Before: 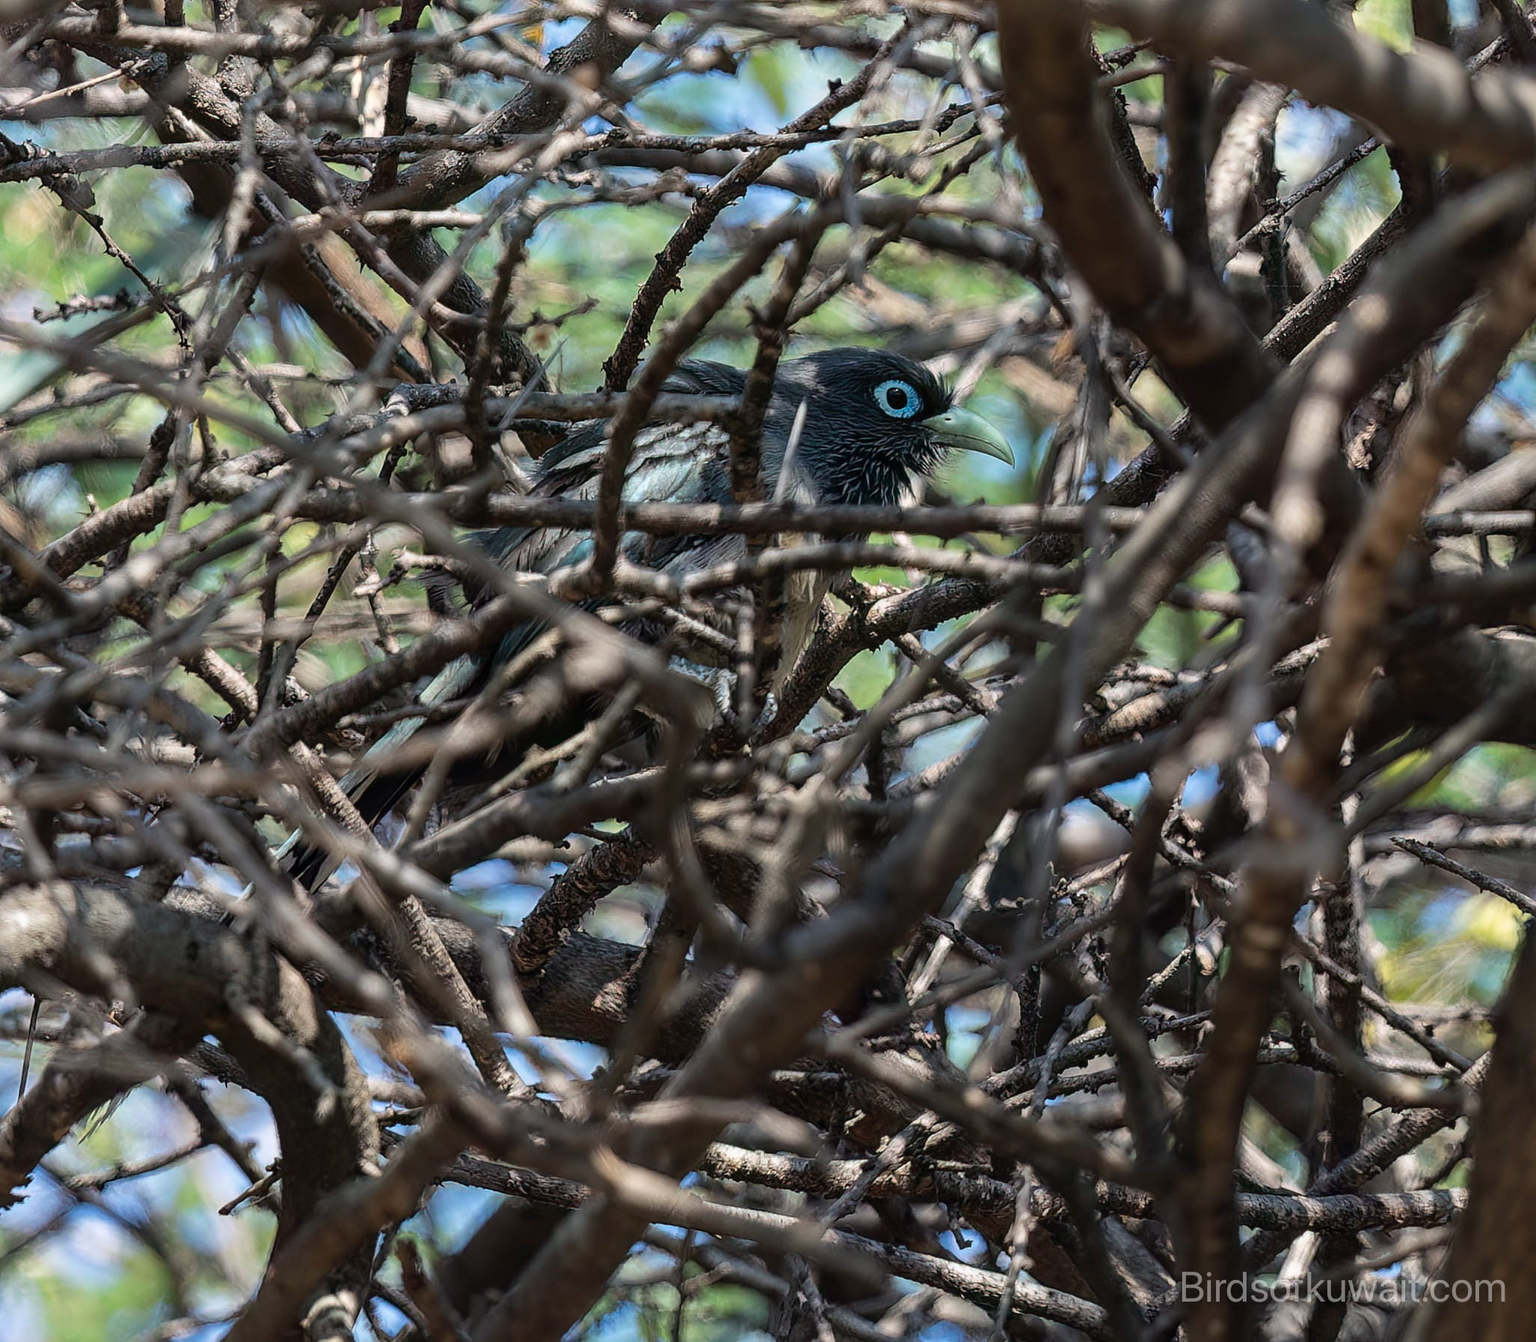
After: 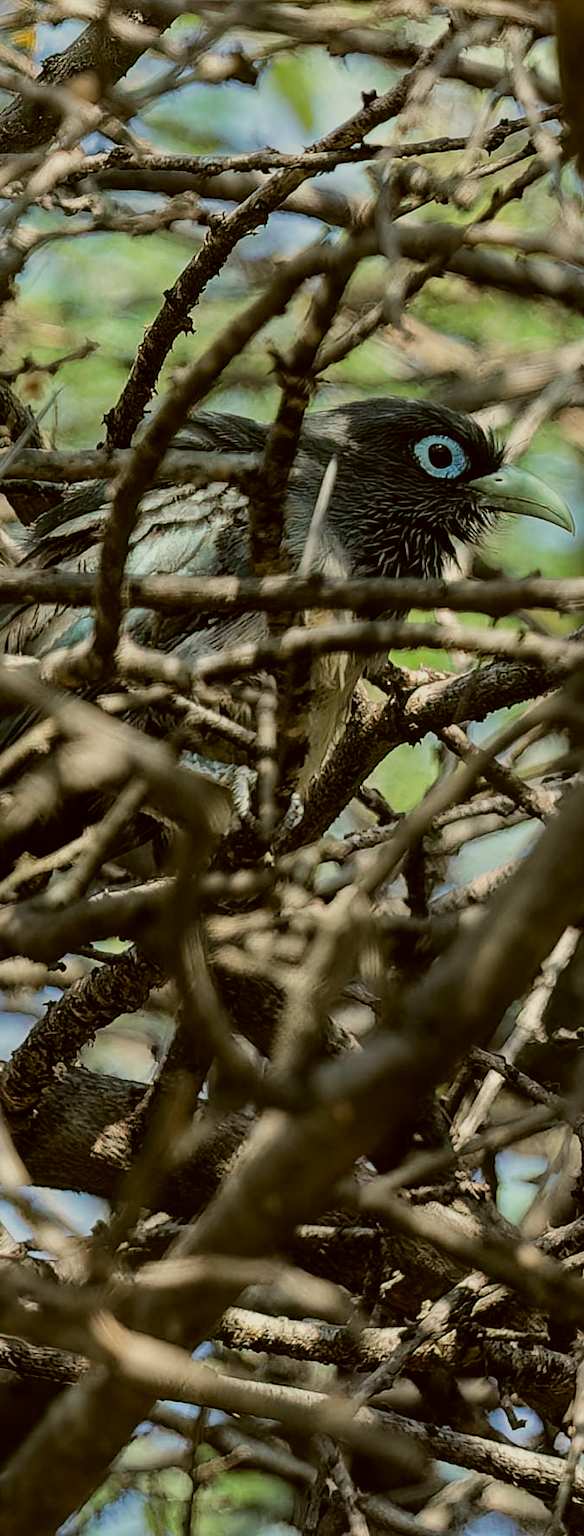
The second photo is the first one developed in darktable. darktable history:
crop: left 33.36%, right 33.36%
color correction: highlights a* -1.43, highlights b* 10.12, shadows a* 0.395, shadows b* 19.35
filmic rgb: black relative exposure -8.15 EV, white relative exposure 3.76 EV, hardness 4.46
shadows and highlights: radius 125.46, shadows 30.51, highlights -30.51, low approximation 0.01, soften with gaussian
